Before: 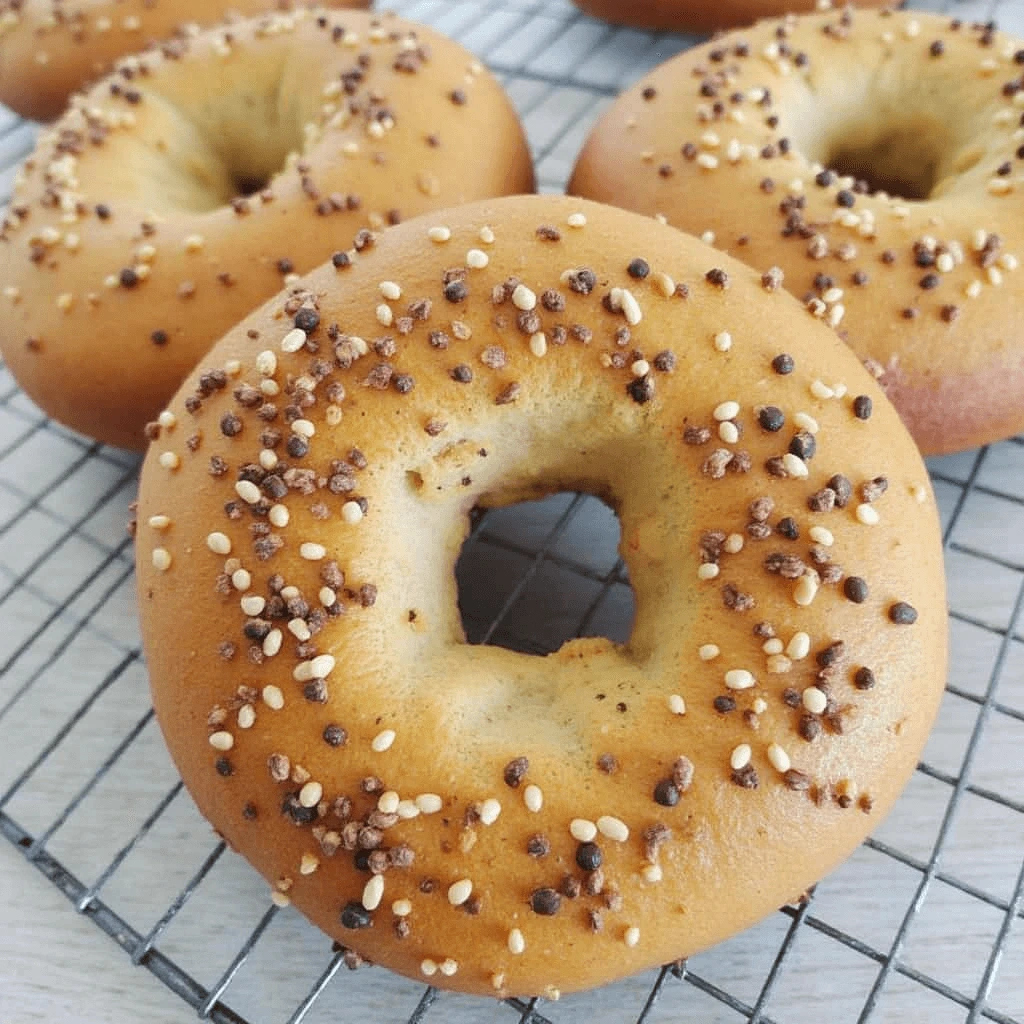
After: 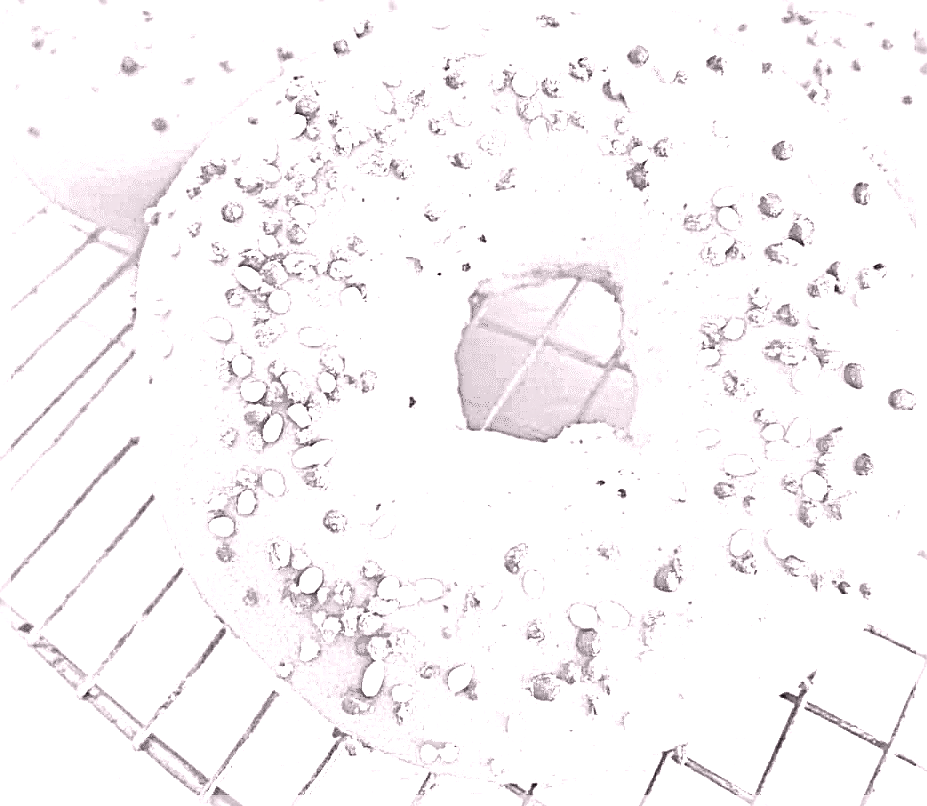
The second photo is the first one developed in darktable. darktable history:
tone equalizer: -8 EV 2 EV, -7 EV 2 EV, -6 EV 2 EV, -5 EV 2 EV, -4 EV 2 EV, -3 EV 1.5 EV, -2 EV 1 EV, -1 EV 0.5 EV
sharpen: radius 4.001, amount 2
crop: top 20.916%, right 9.437%, bottom 0.316%
exposure: exposure 0.74 EV, compensate highlight preservation false
colorize: hue 25.2°, saturation 83%, source mix 82%, lightness 79%, version 1
